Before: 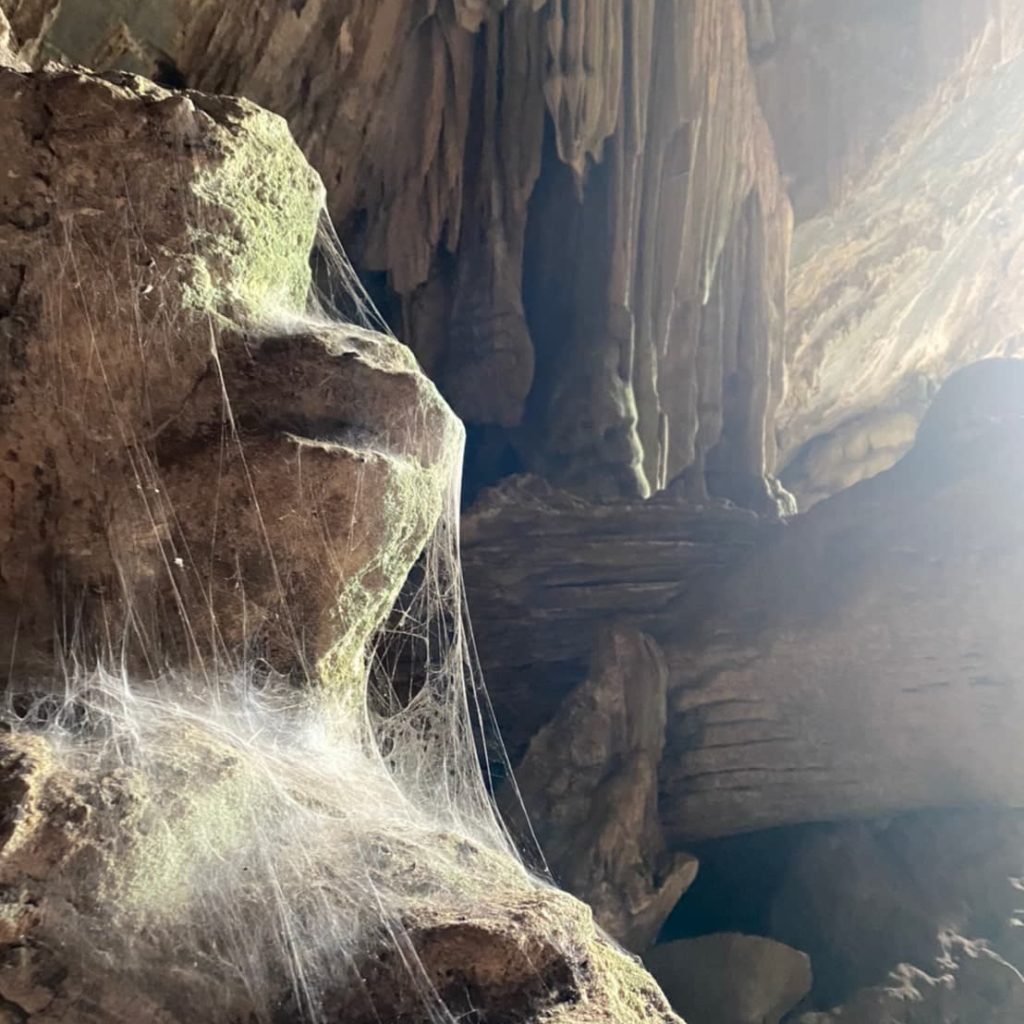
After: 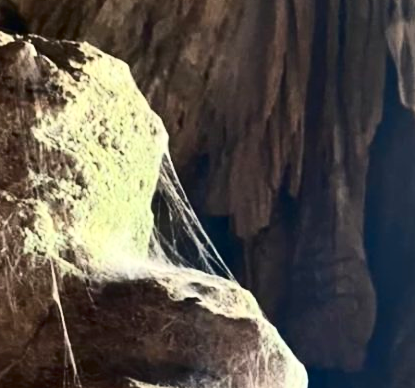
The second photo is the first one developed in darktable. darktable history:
crop: left 15.452%, top 5.459%, right 43.956%, bottom 56.62%
tone equalizer: on, module defaults
contrast brightness saturation: contrast 0.4, brightness 0.1, saturation 0.21
shadows and highlights: shadows 20.91, highlights -82.73, soften with gaussian
